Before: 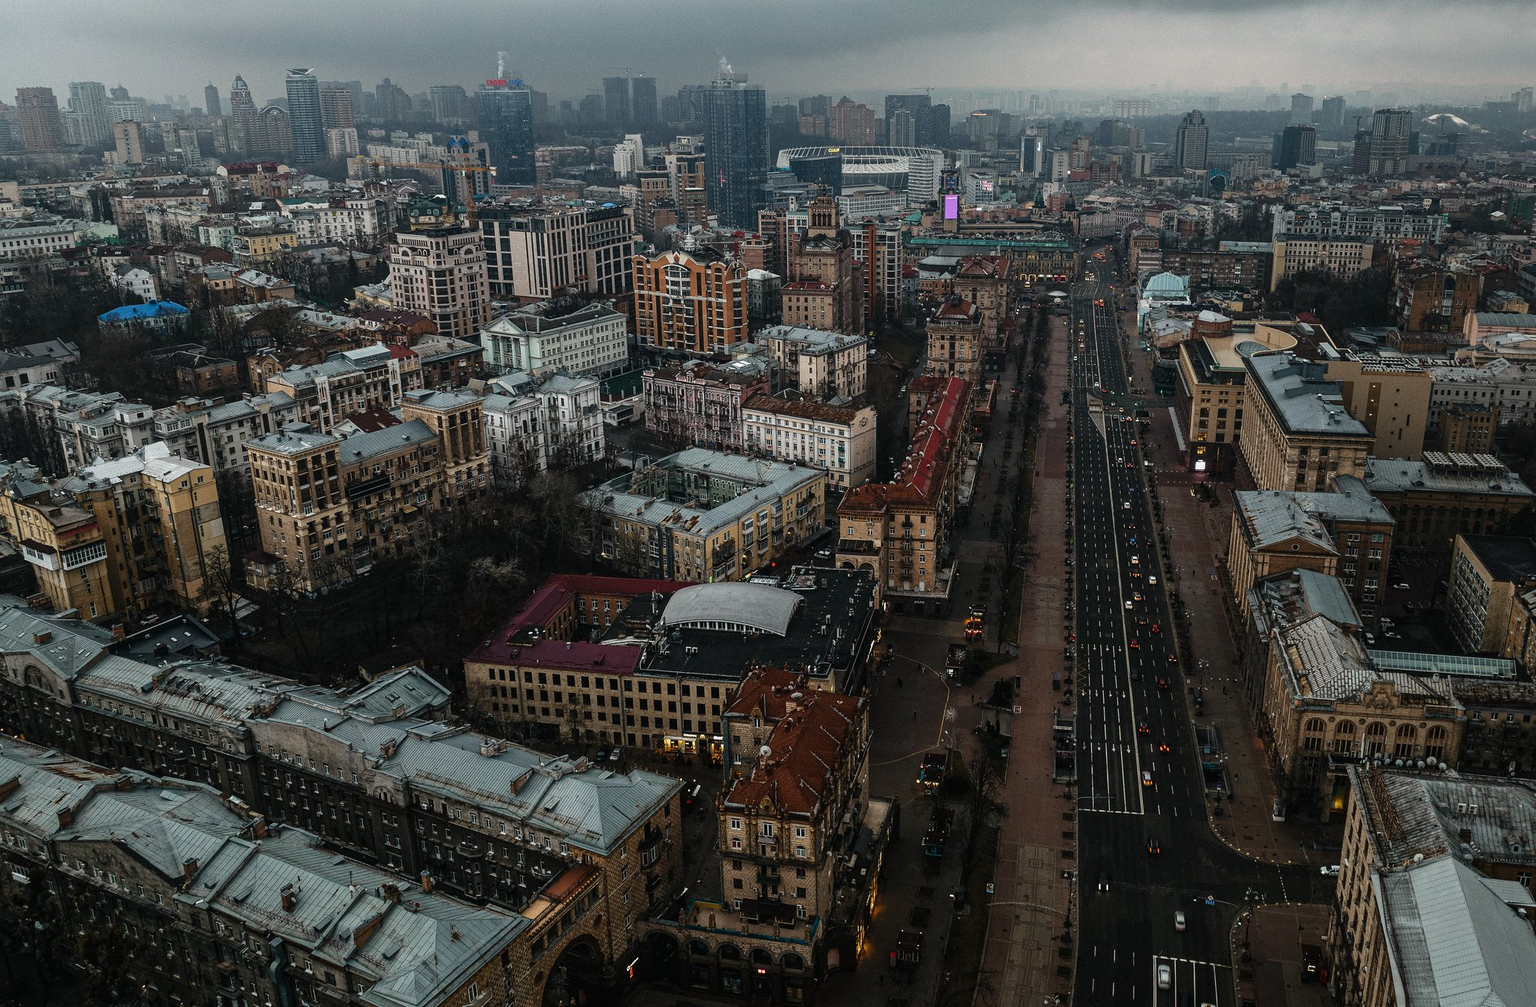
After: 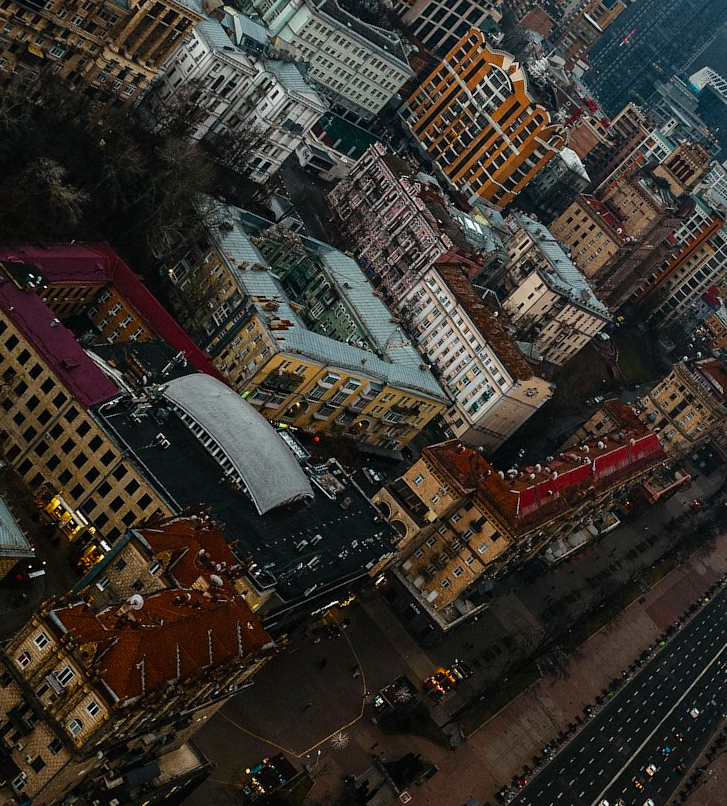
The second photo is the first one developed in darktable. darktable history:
crop and rotate: angle -45.44°, top 16.357%, right 0.993%, bottom 11.706%
color balance rgb: shadows lift › luminance -20.053%, power › hue 72.45°, perceptual saturation grading › global saturation 39.862%, global vibrance 20%
